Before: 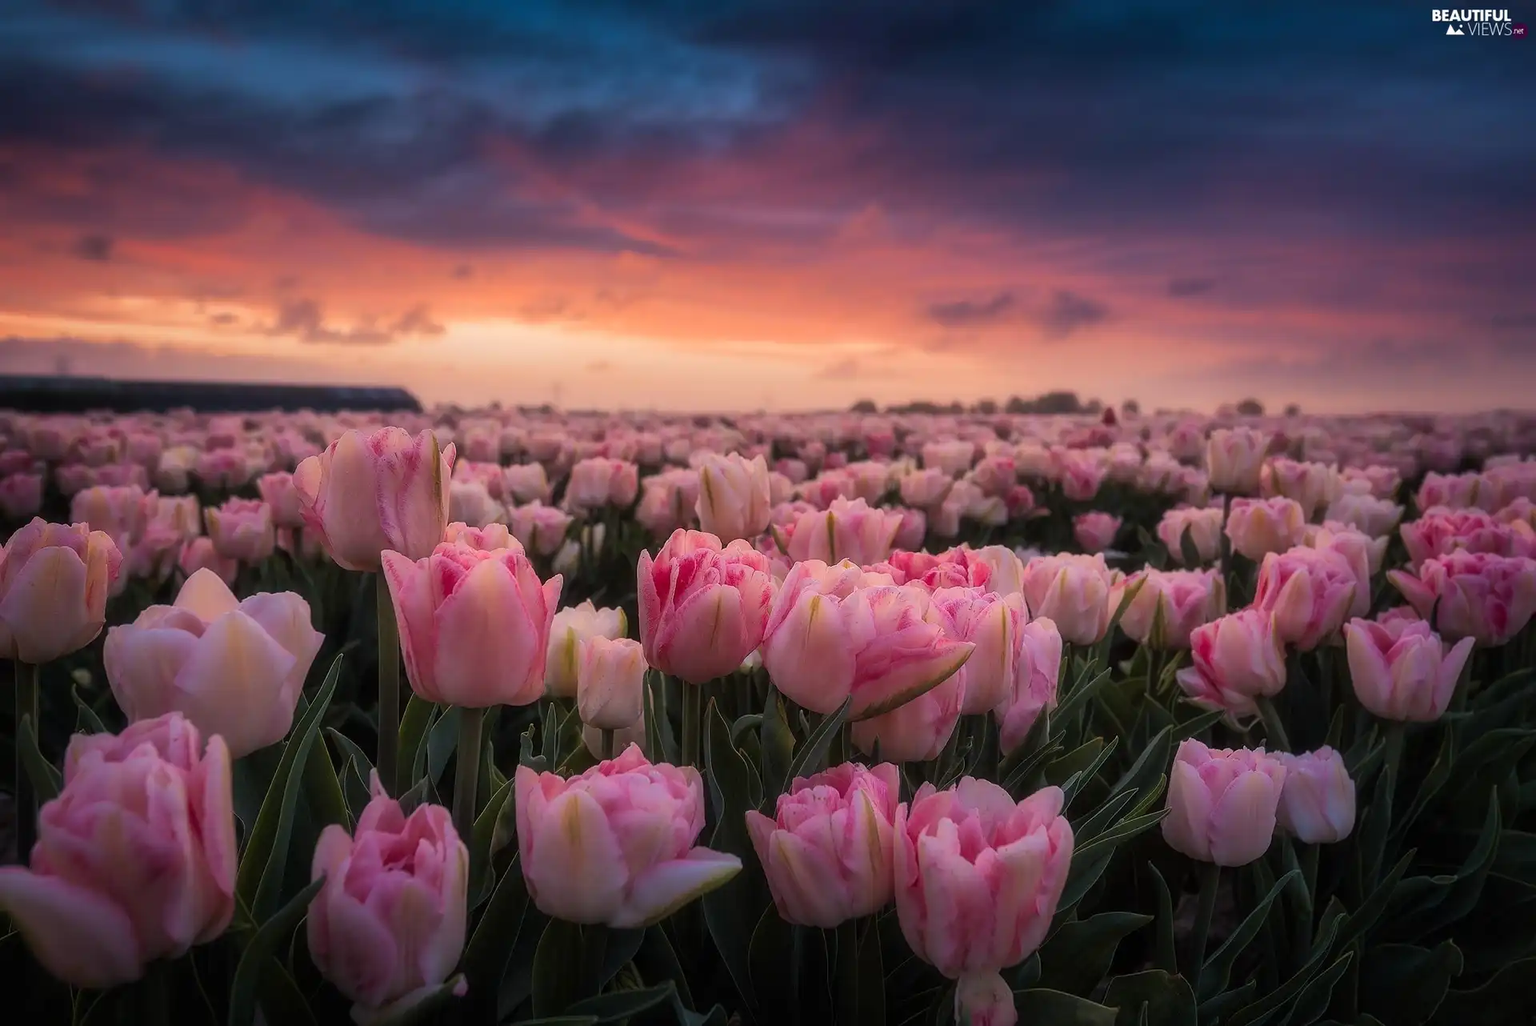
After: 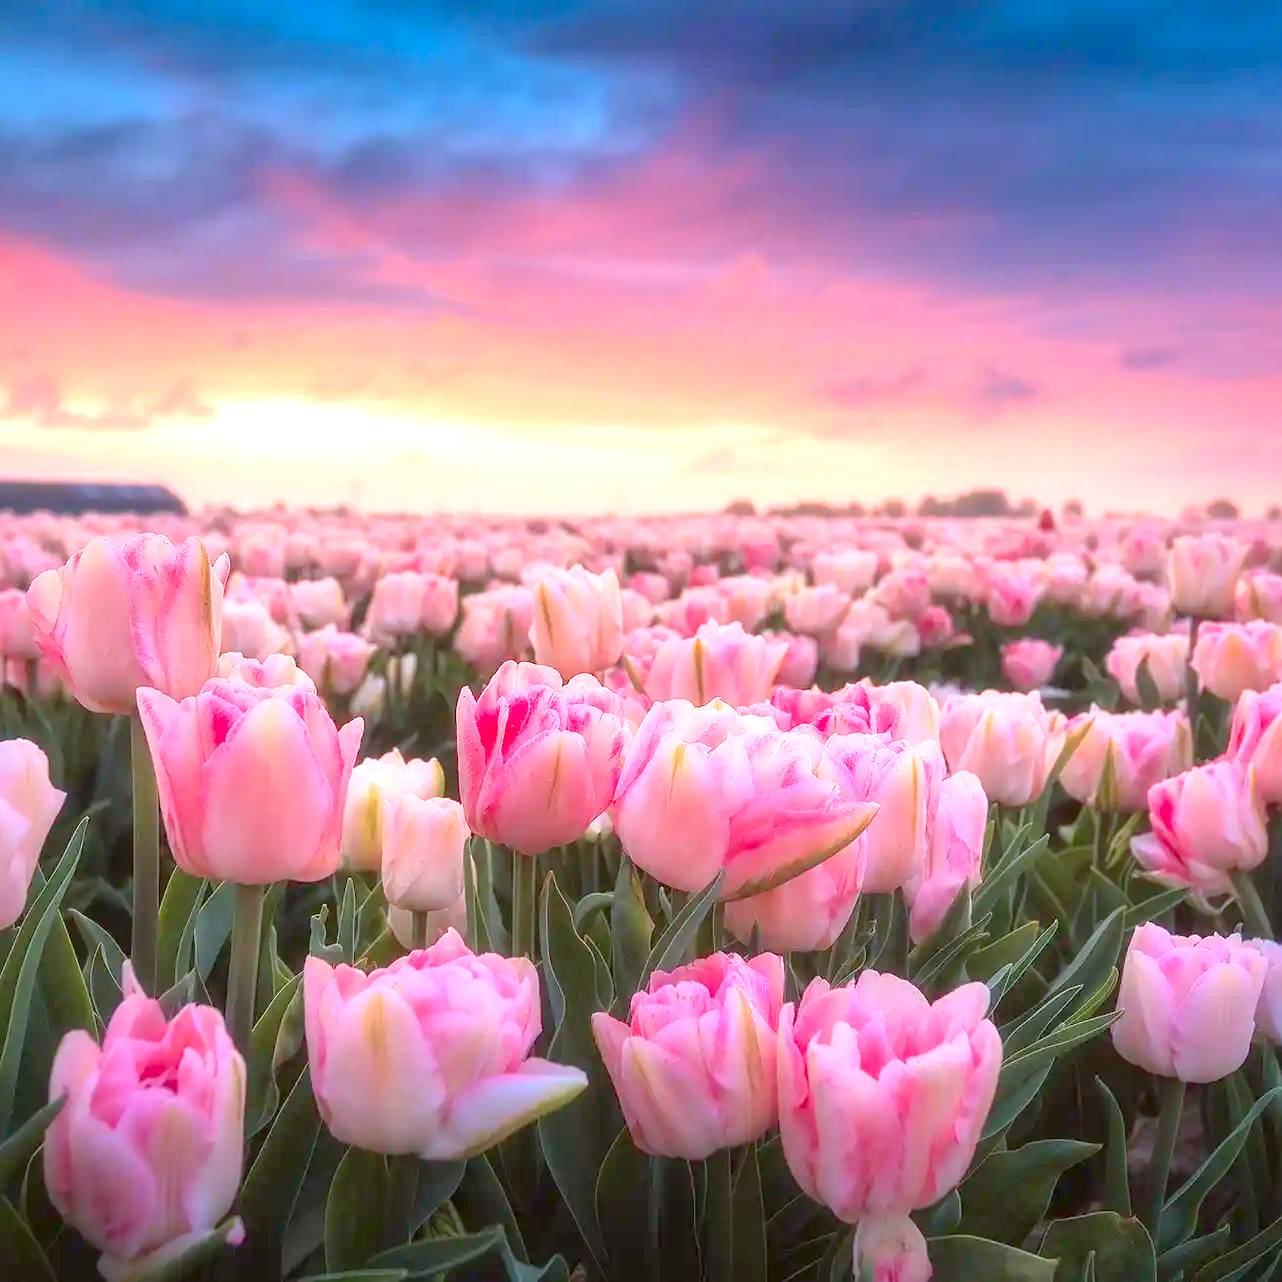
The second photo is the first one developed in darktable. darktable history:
exposure: black level correction 0, exposure 1.199 EV, compensate highlight preservation false
color correction: highlights a* -3.08, highlights b* -6.56, shadows a* 3.19, shadows b* 5.18
levels: levels [0, 0.397, 0.955]
crop and rotate: left 17.756%, right 15.429%
